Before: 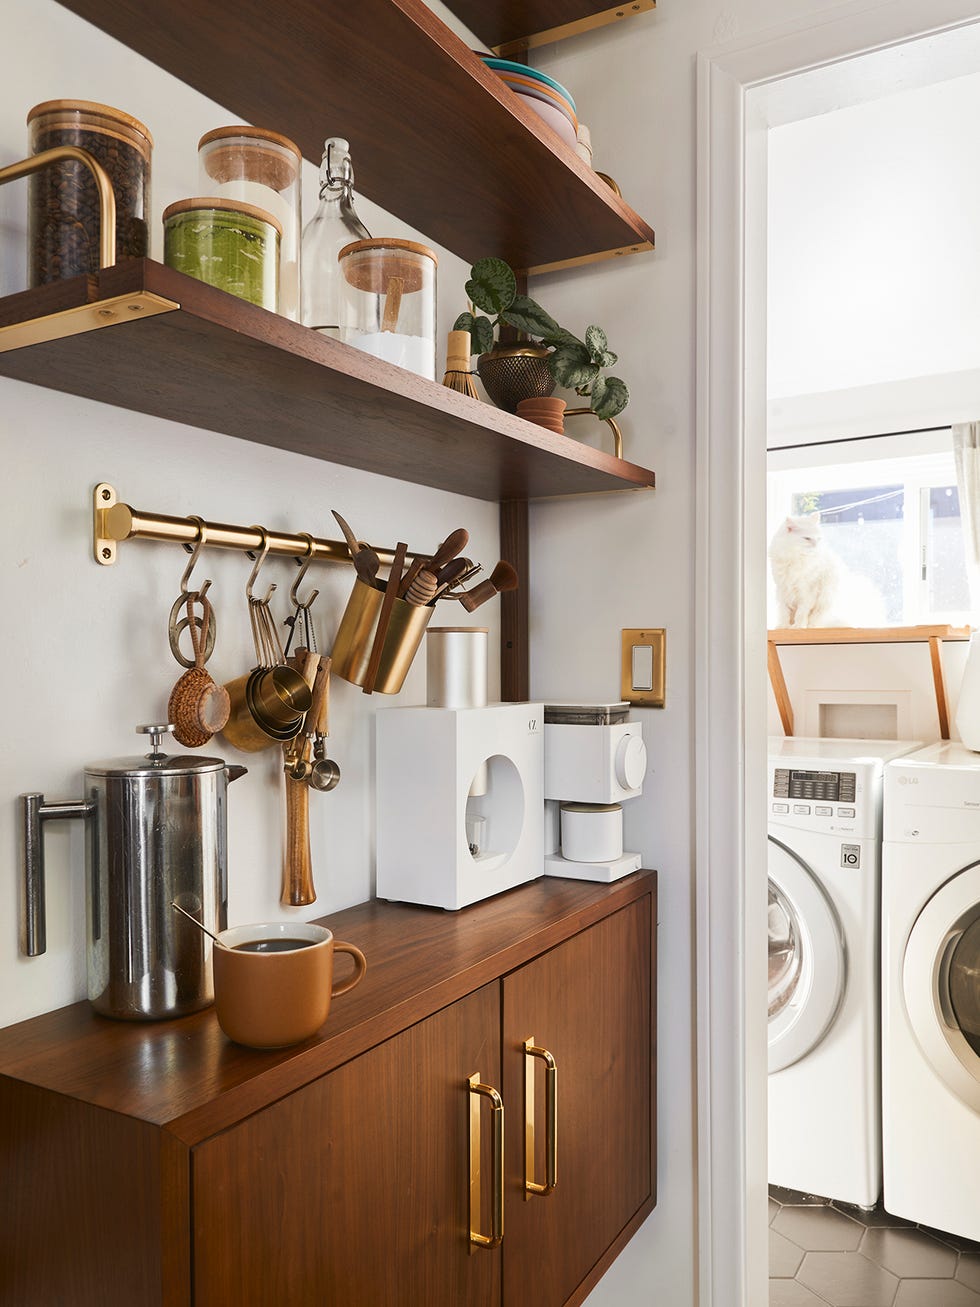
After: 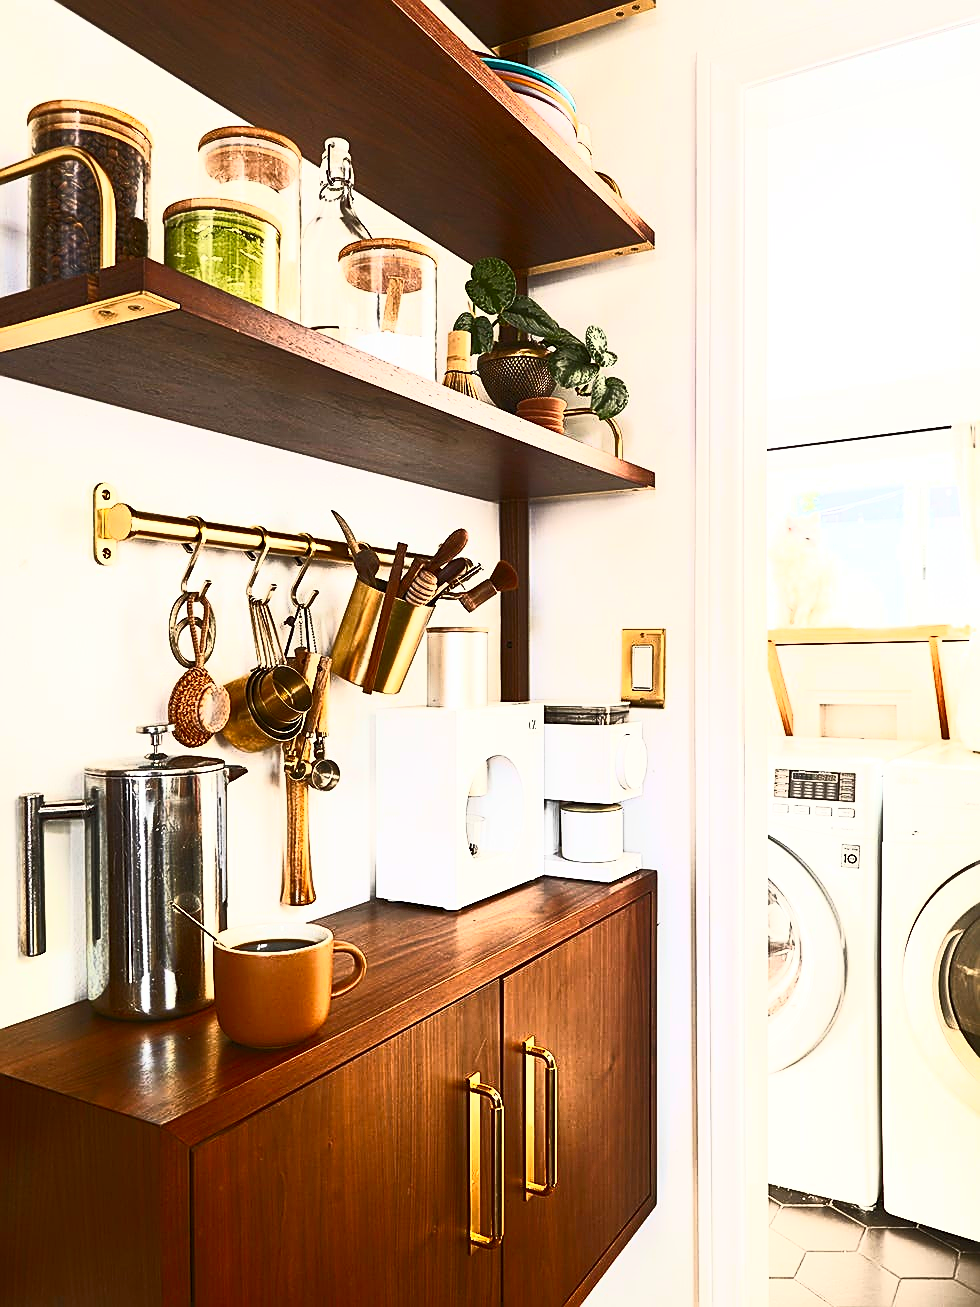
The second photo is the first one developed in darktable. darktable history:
contrast brightness saturation: contrast 0.836, brightness 0.597, saturation 0.596
sharpen: amount 0.89
